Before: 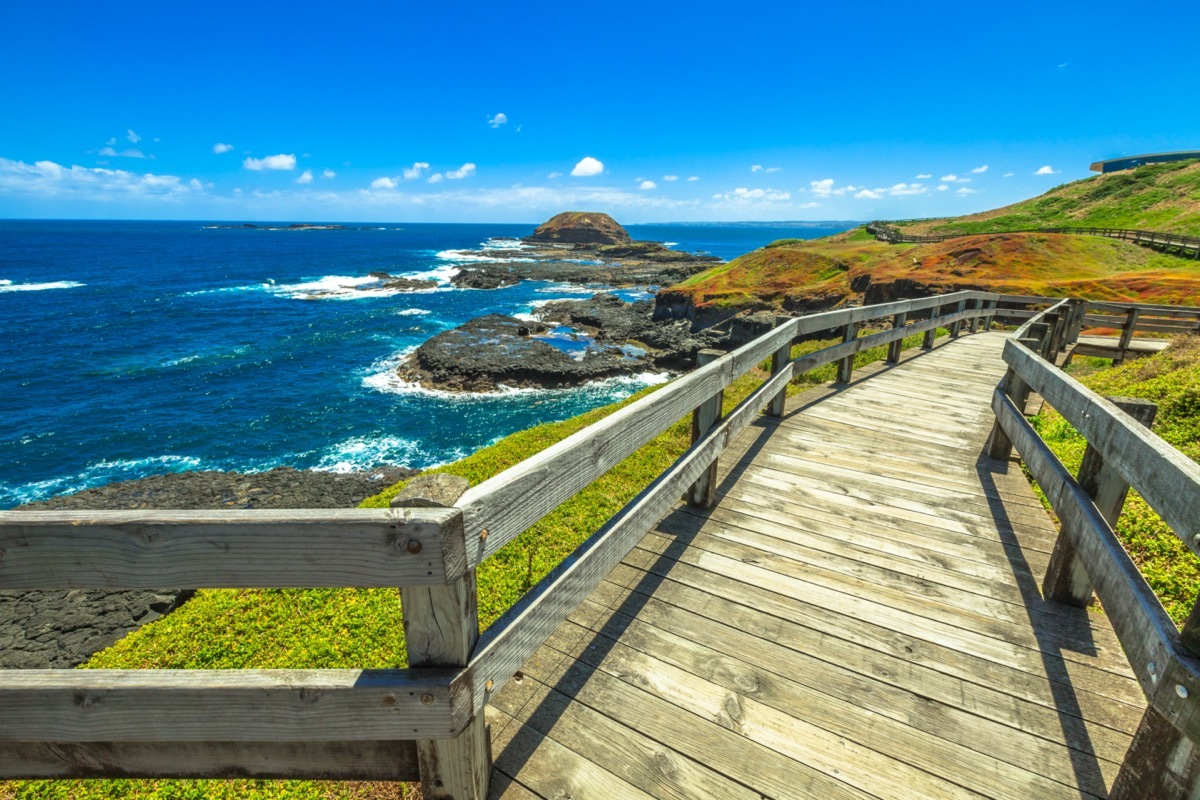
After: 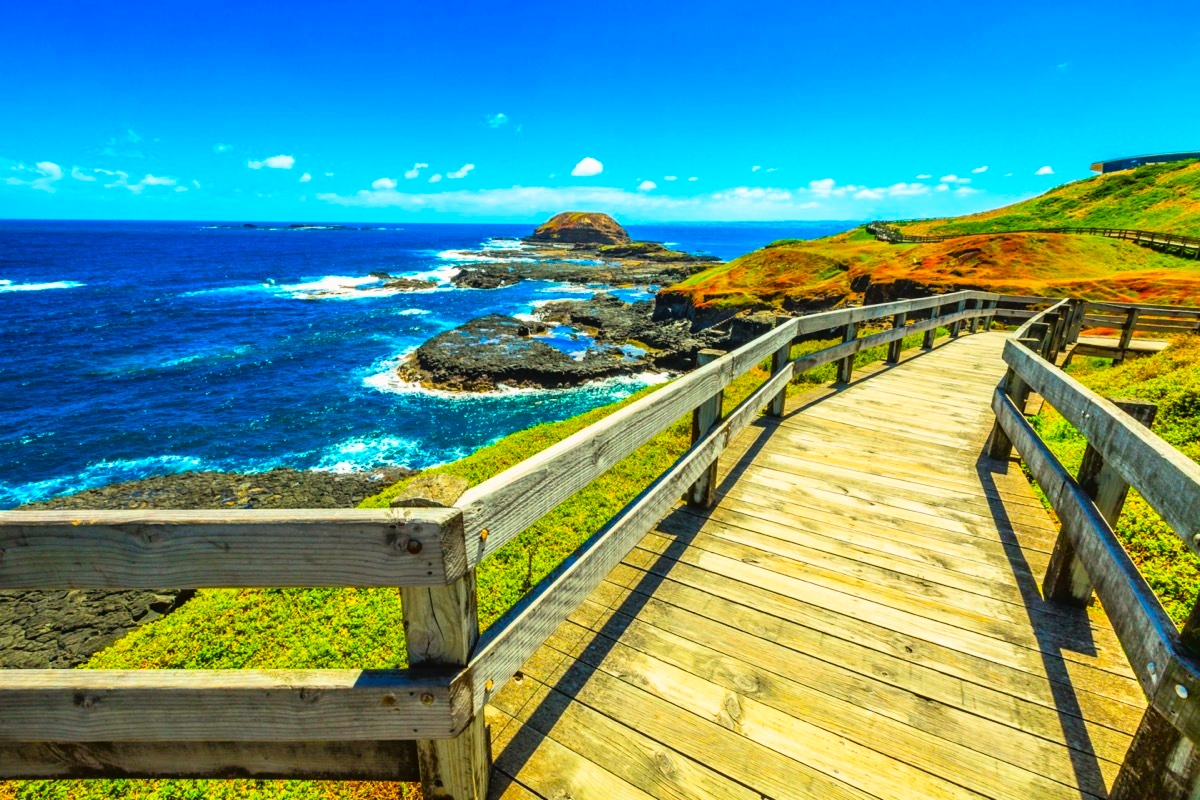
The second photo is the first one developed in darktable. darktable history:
tone curve: curves: ch0 [(0, 0.021) (0.148, 0.076) (0.232, 0.191) (0.398, 0.423) (0.572, 0.672) (0.705, 0.812) (0.877, 0.931) (0.99, 0.987)]; ch1 [(0, 0) (0.377, 0.325) (0.493, 0.486) (0.508, 0.502) (0.515, 0.514) (0.554, 0.586) (0.623, 0.658) (0.701, 0.704) (0.778, 0.751) (1, 1)]; ch2 [(0, 0) (0.431, 0.398) (0.485, 0.486) (0.495, 0.498) (0.511, 0.507) (0.58, 0.66) (0.679, 0.757) (0.749, 0.829) (1, 0.991)], color space Lab, linked channels, preserve colors none
color correction: highlights a* 3.31, highlights b* 1.96, saturation 1.24
color balance rgb: shadows lift › hue 85.82°, perceptual saturation grading › global saturation 35.844%, perceptual saturation grading › shadows 36.029%, global vibrance 20%
